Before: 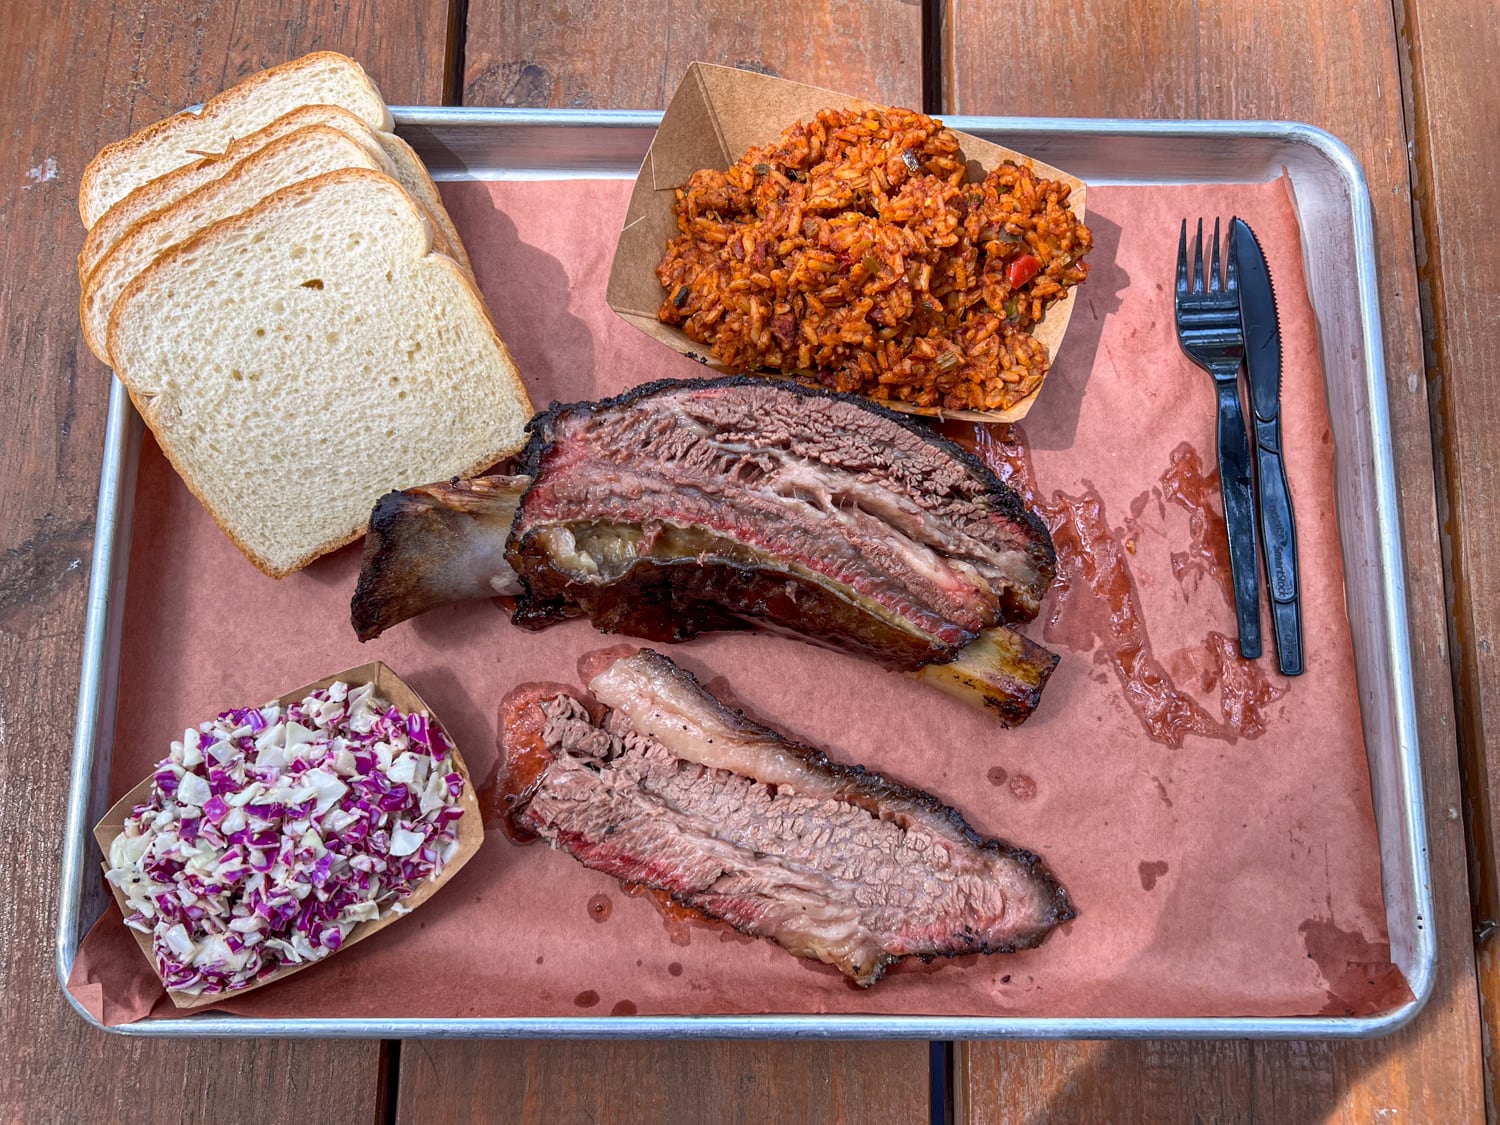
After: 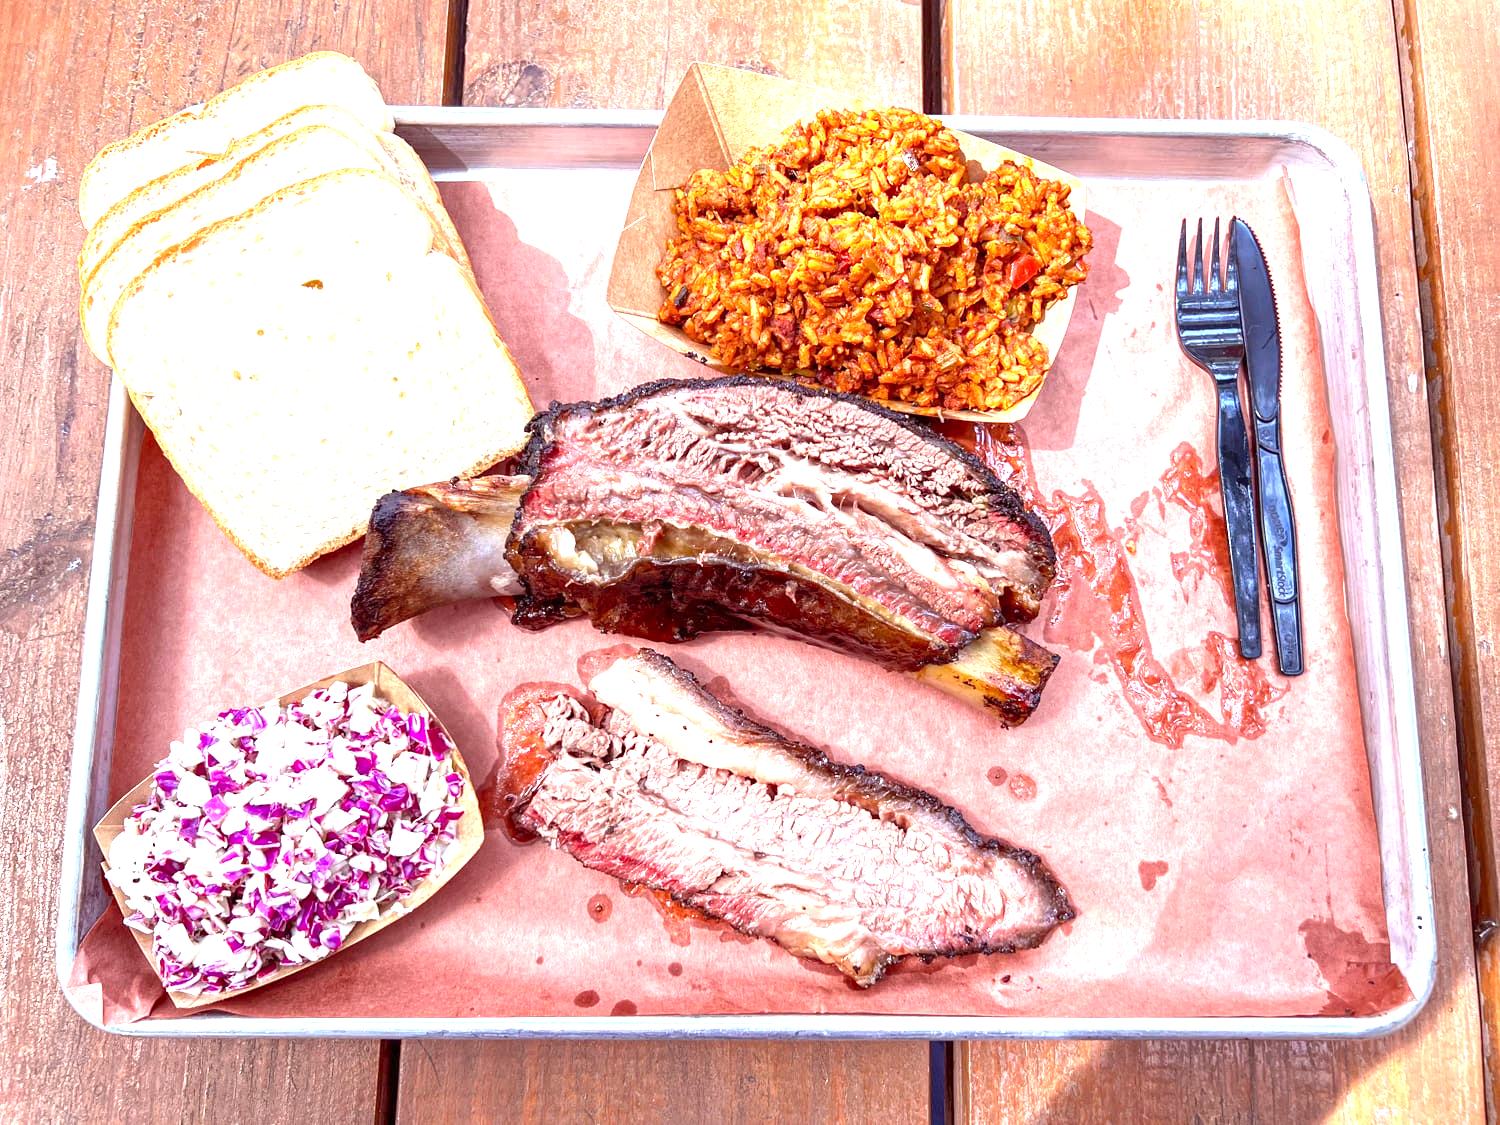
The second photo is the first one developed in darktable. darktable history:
exposure: black level correction 0, exposure 1.741 EV, compensate exposure bias true, compensate highlight preservation false
rgb levels: mode RGB, independent channels, levels [[0, 0.474, 1], [0, 0.5, 1], [0, 0.5, 1]]
contrast brightness saturation: contrast 0.03, brightness -0.04
